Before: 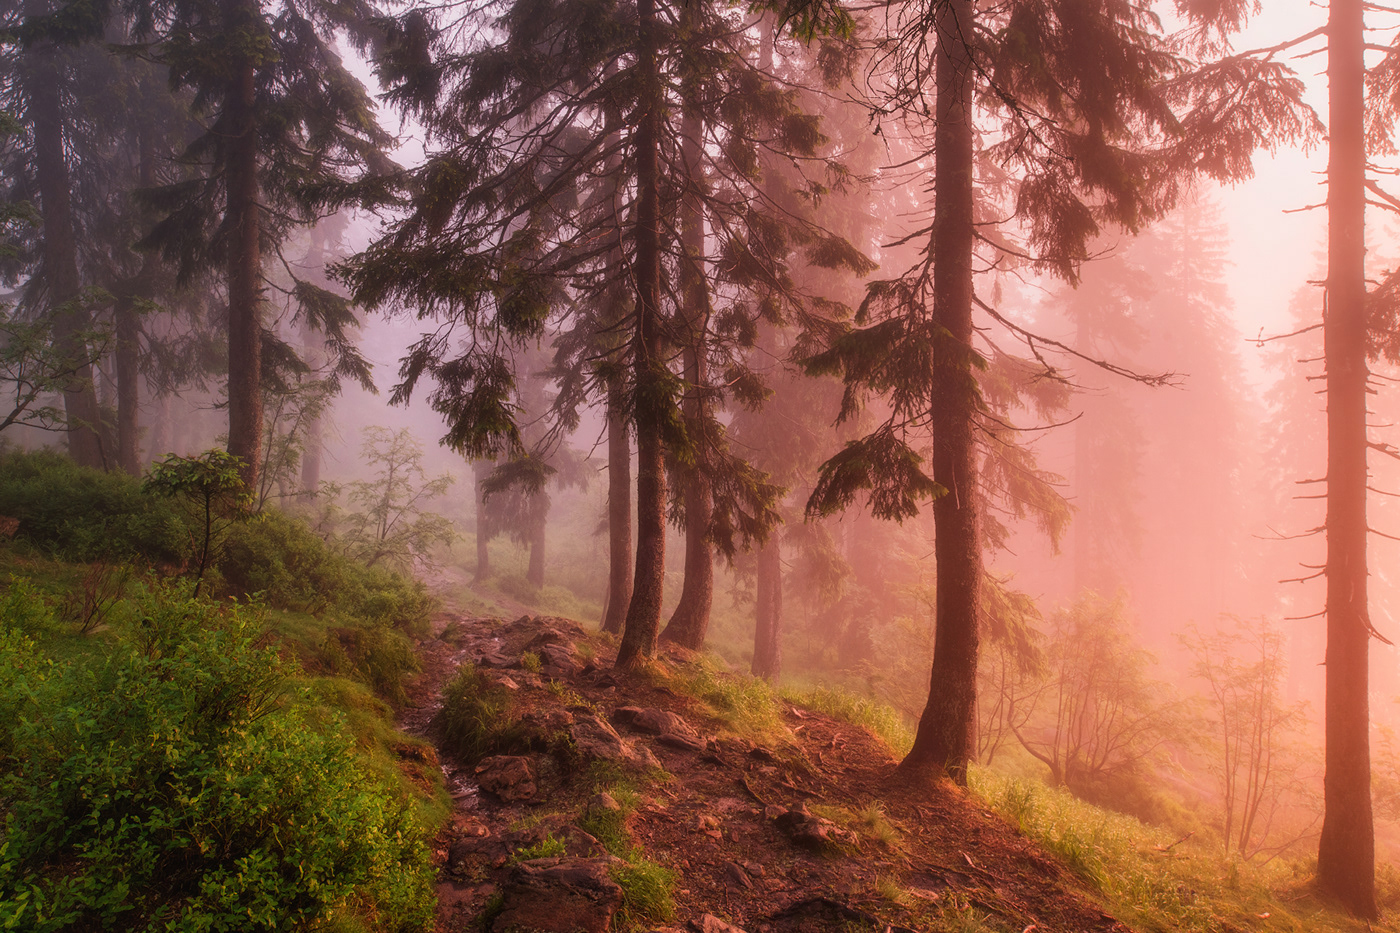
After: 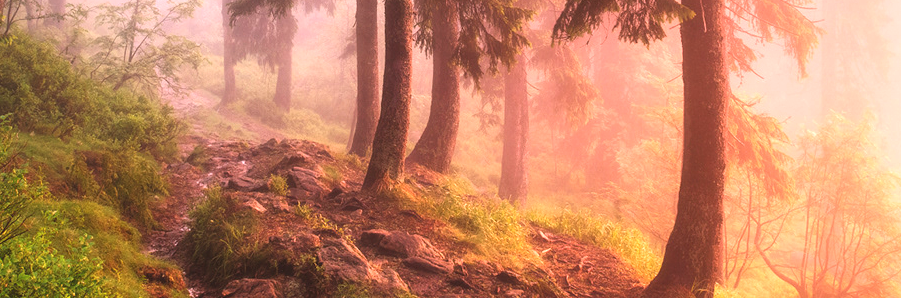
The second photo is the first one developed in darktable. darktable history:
crop: left 18.091%, top 51.13%, right 17.525%, bottom 16.85%
exposure: black level correction -0.002, exposure 1.115 EV, compensate highlight preservation false
